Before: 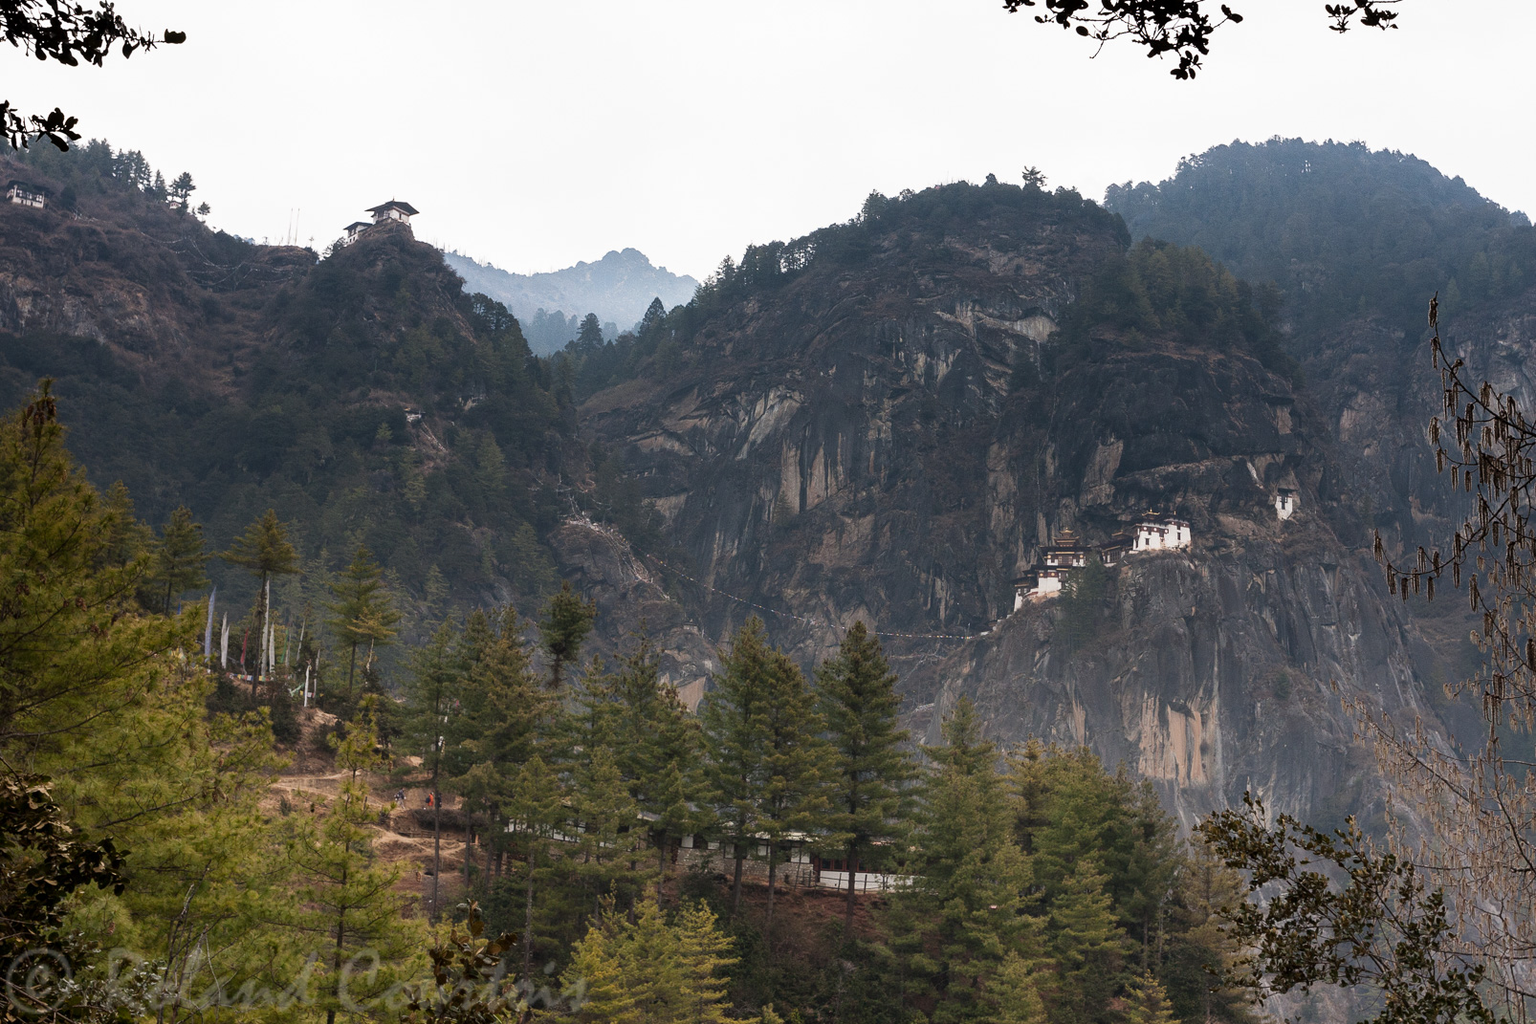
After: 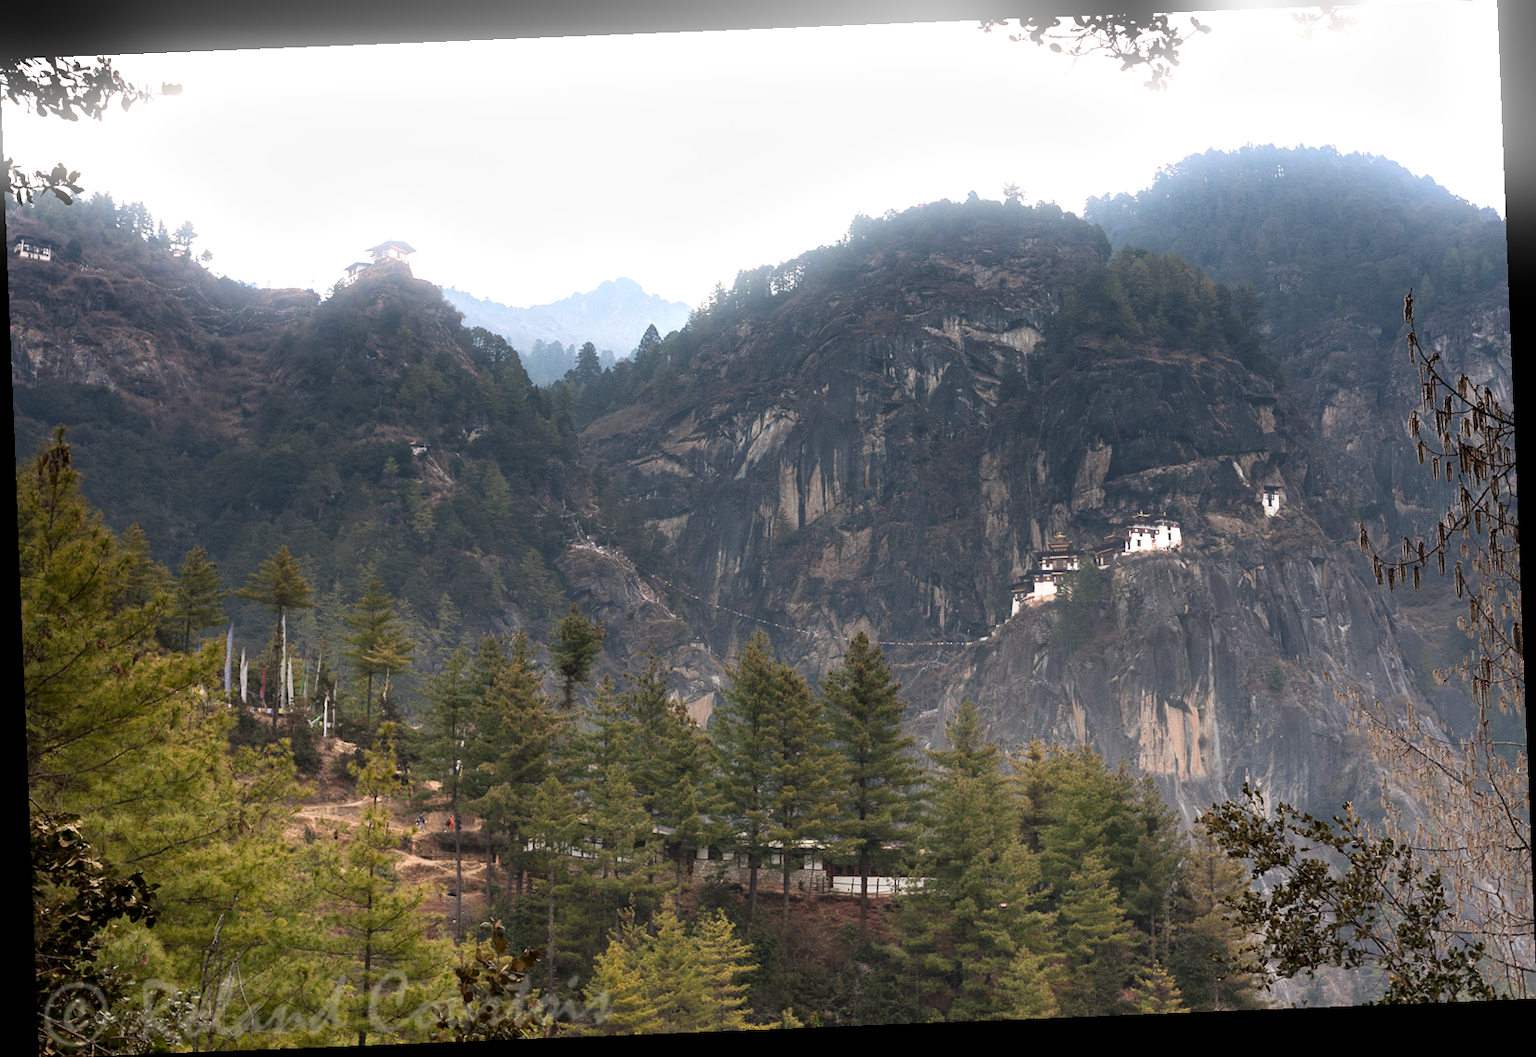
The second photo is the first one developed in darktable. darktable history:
bloom: size 9%, threshold 100%, strength 7%
exposure: black level correction 0.001, exposure 0.5 EV, compensate exposure bias true, compensate highlight preservation false
rotate and perspective: rotation -2.29°, automatic cropping off
rgb levels: preserve colors max RGB
